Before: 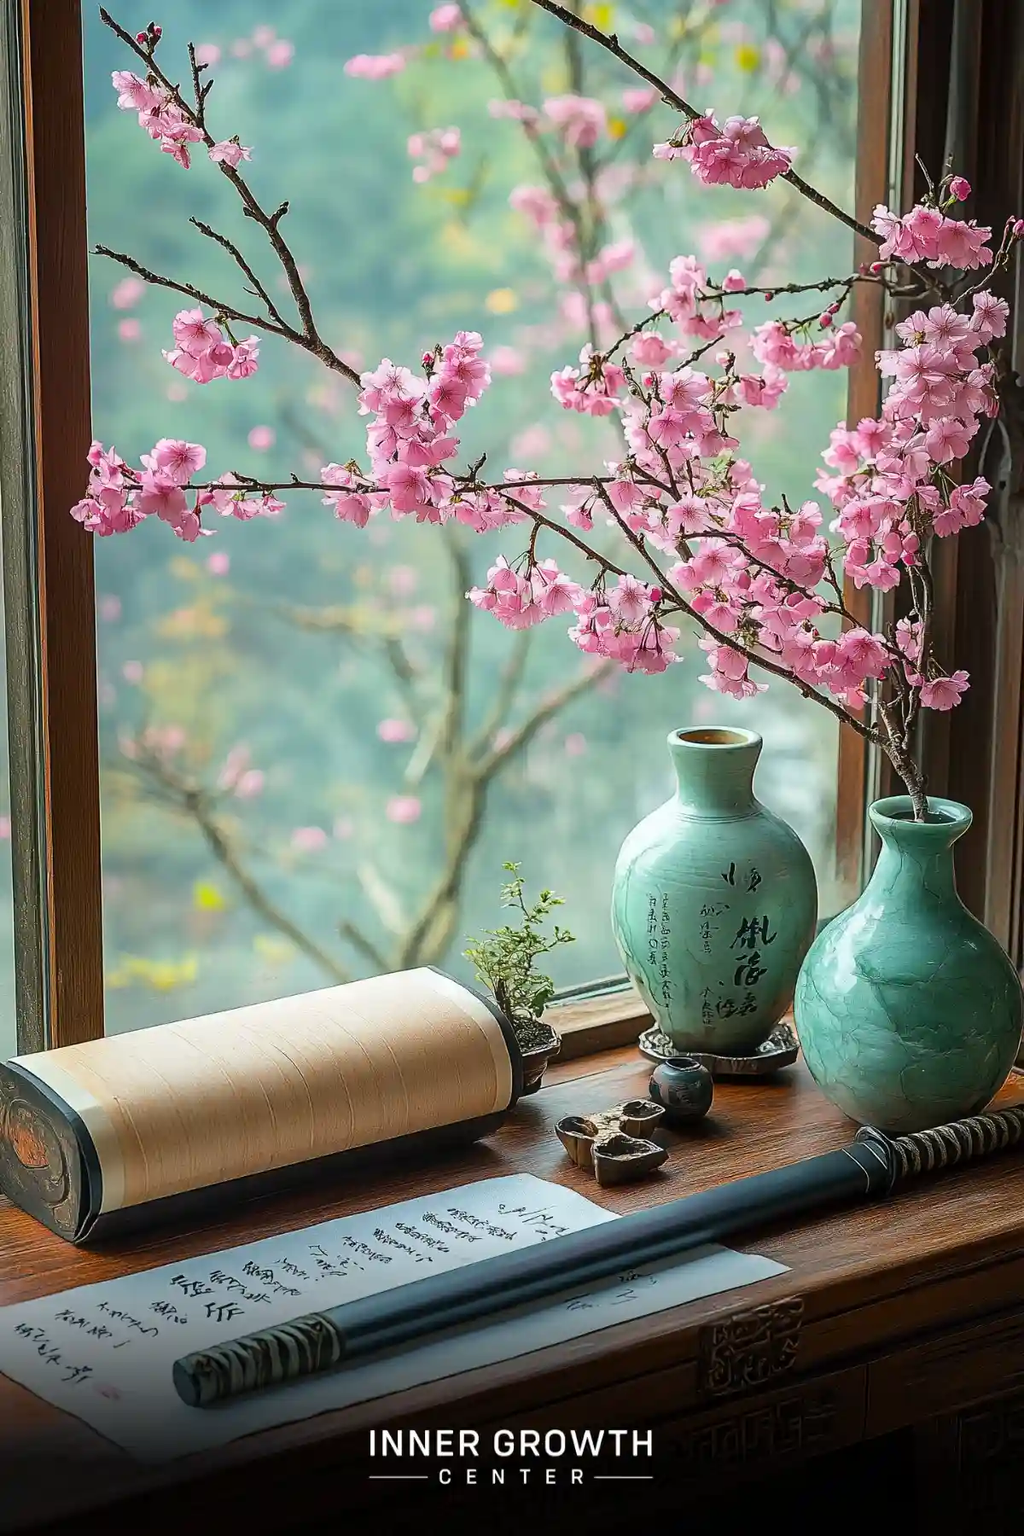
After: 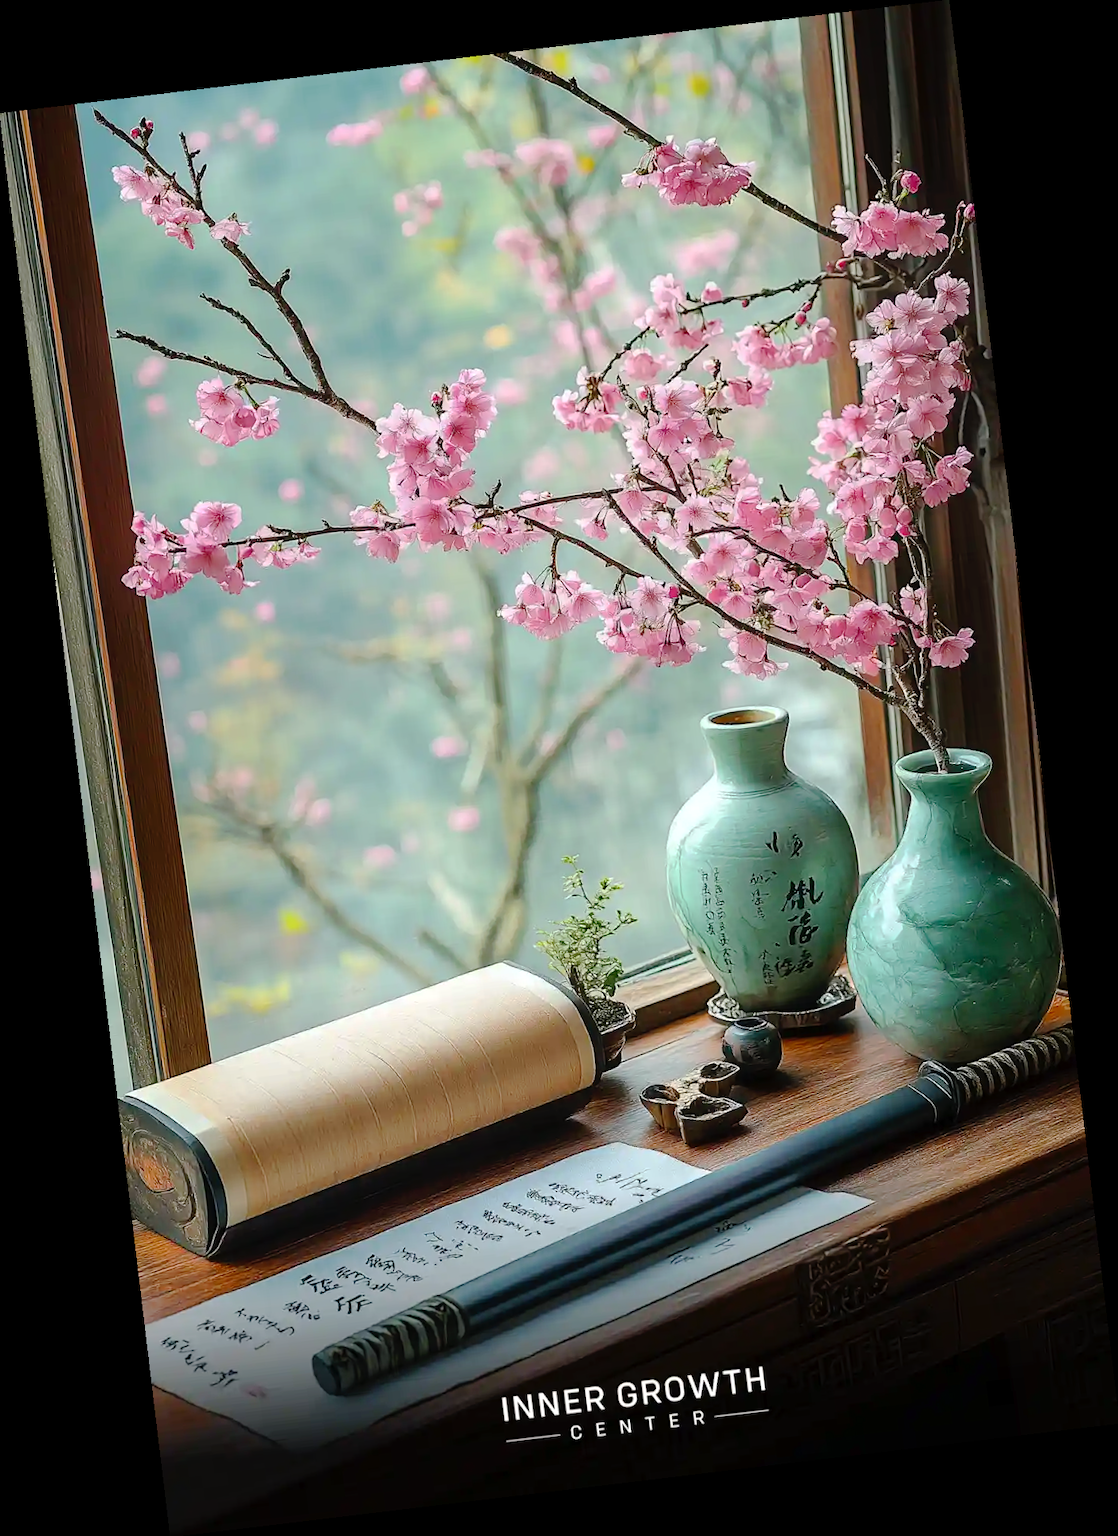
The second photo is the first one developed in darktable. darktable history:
white balance: emerald 1
exposure: exposure 0.081 EV, compensate highlight preservation false
rotate and perspective: rotation -6.83°, automatic cropping off
tone curve: curves: ch0 [(0, 0) (0.003, 0.006) (0.011, 0.014) (0.025, 0.024) (0.044, 0.035) (0.069, 0.046) (0.1, 0.074) (0.136, 0.115) (0.177, 0.161) (0.224, 0.226) (0.277, 0.293) (0.335, 0.364) (0.399, 0.441) (0.468, 0.52) (0.543, 0.58) (0.623, 0.657) (0.709, 0.72) (0.801, 0.794) (0.898, 0.883) (1, 1)], preserve colors none
